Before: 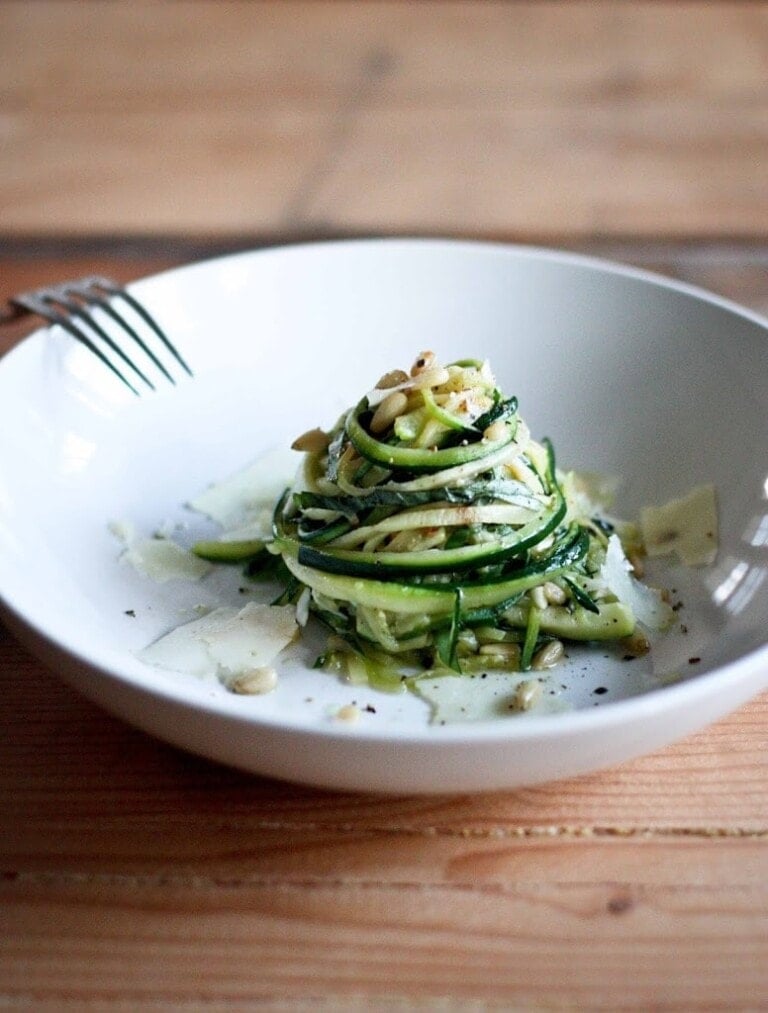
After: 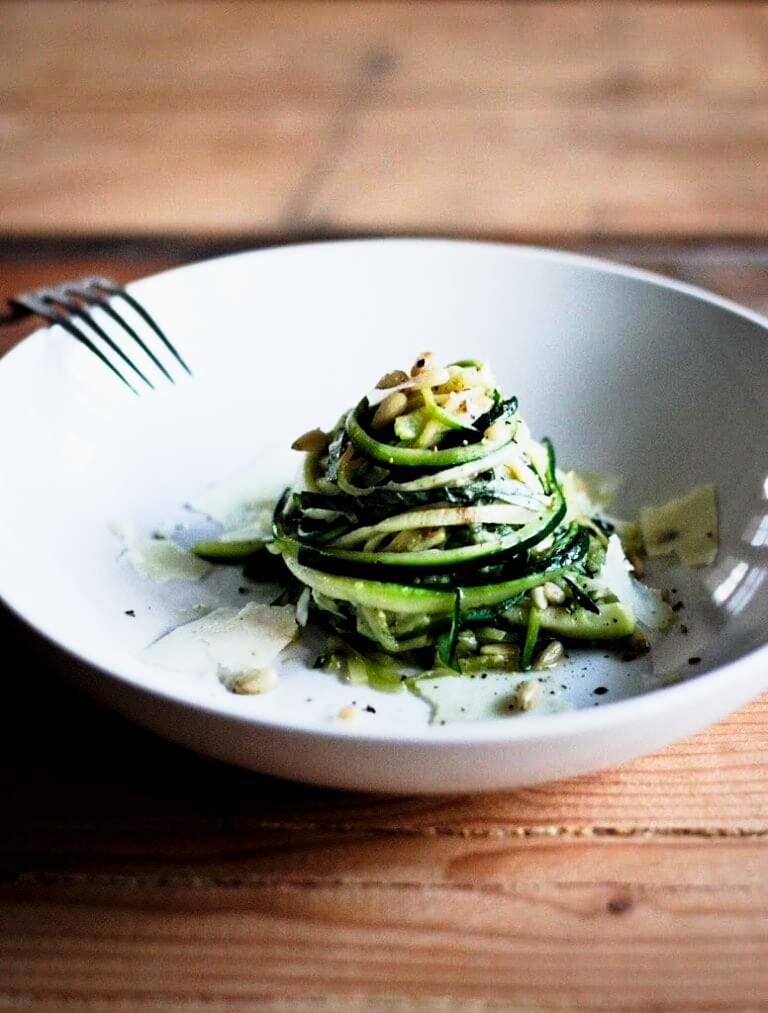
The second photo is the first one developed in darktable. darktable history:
filmic rgb: black relative exposure -4.94 EV, white relative exposure 2.84 EV, hardness 3.72
tone curve: curves: ch0 [(0, 0) (0.042, 0.01) (0.223, 0.123) (0.59, 0.574) (0.802, 0.868) (1, 1)], preserve colors none
